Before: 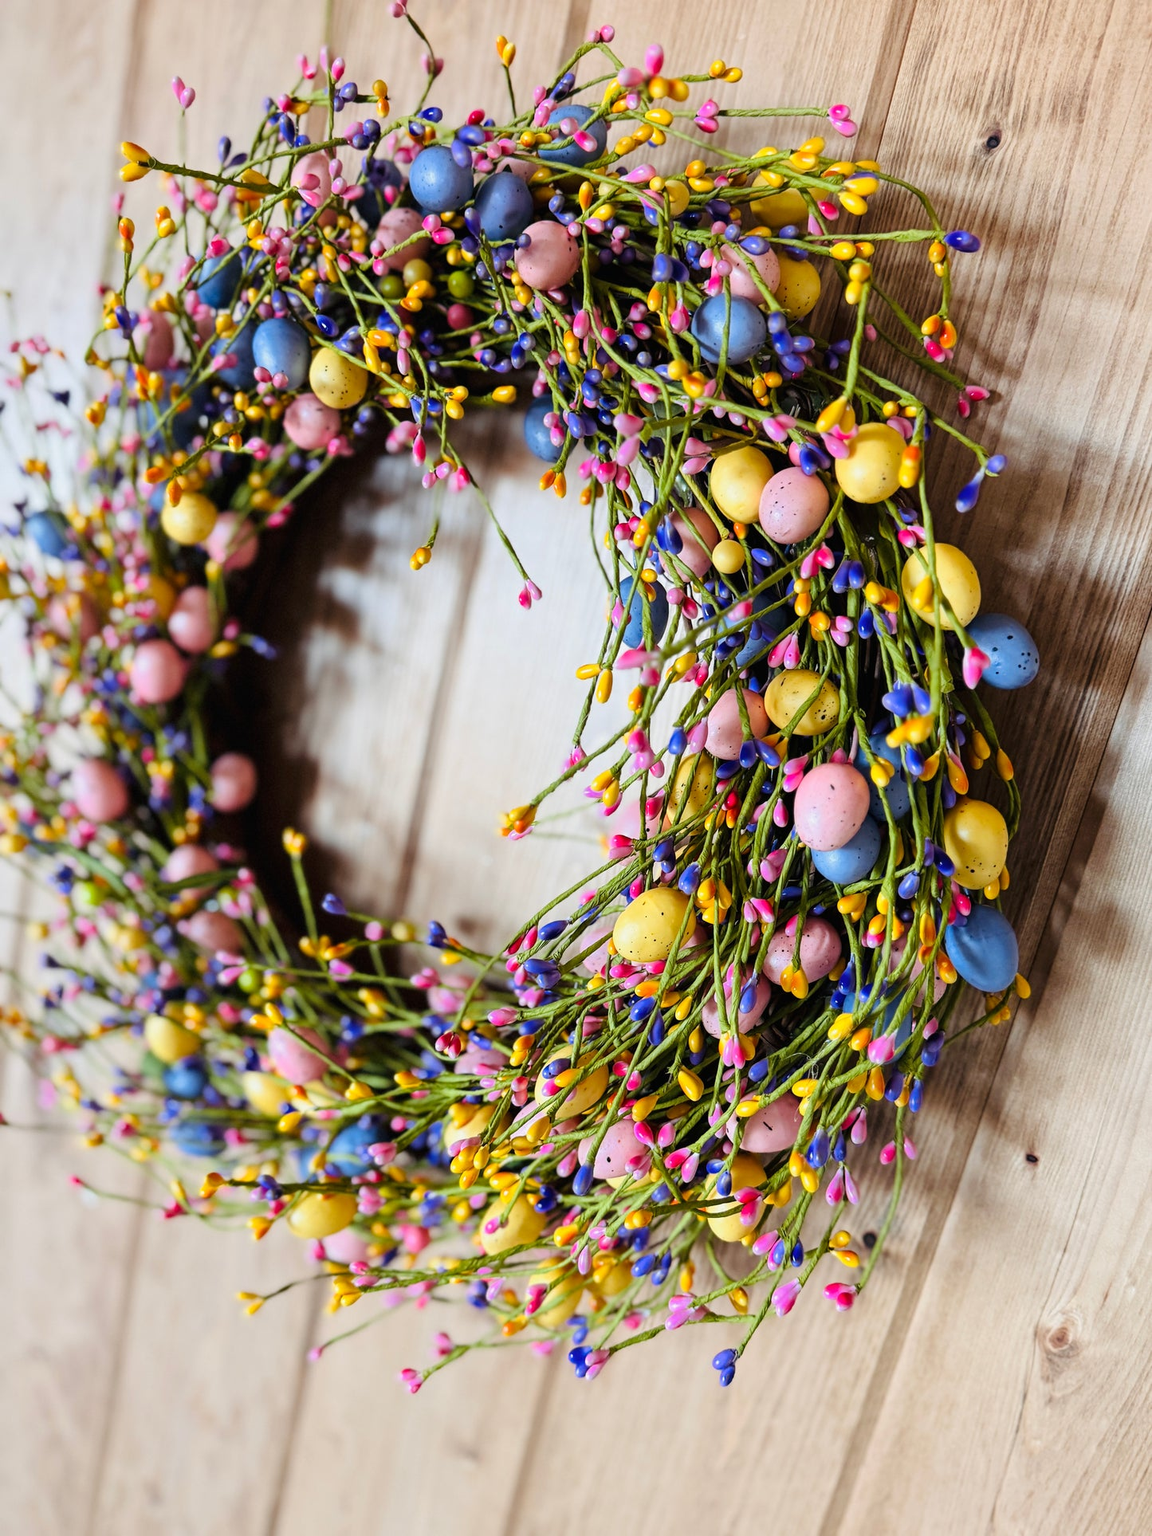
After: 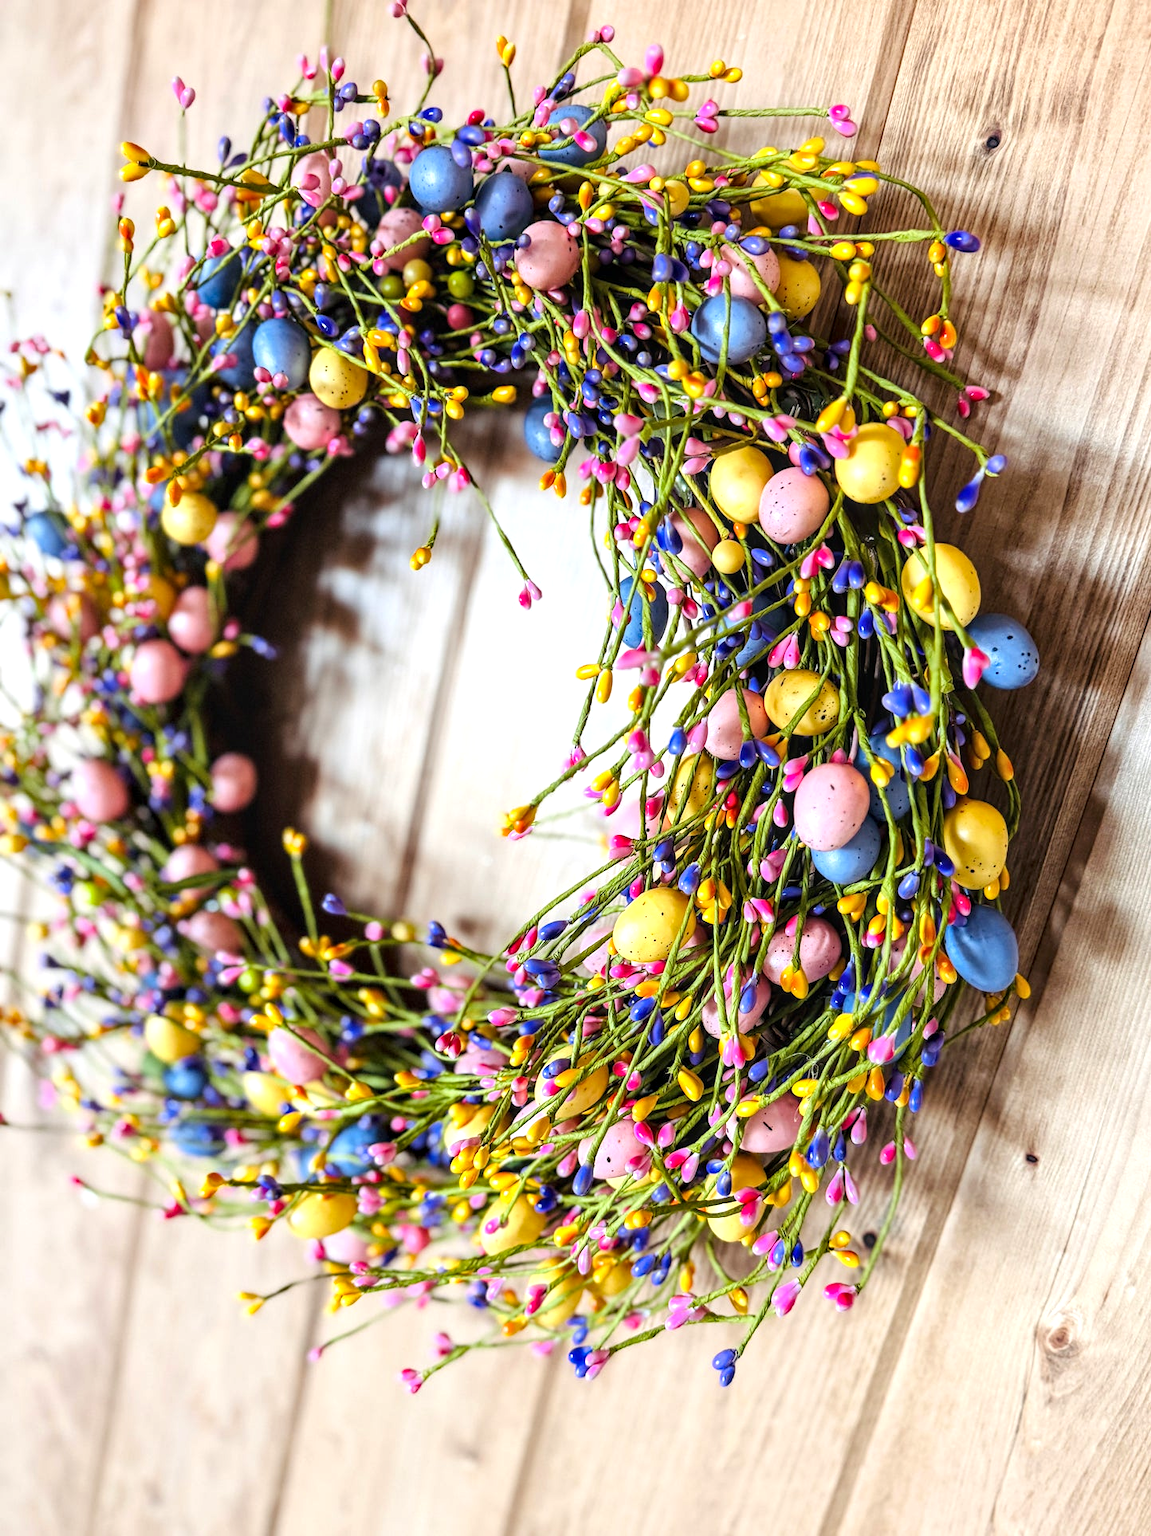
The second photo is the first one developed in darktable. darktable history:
local contrast: on, module defaults
exposure: black level correction 0.001, exposure 0.5 EV, compensate exposure bias true, compensate highlight preservation false
color balance: contrast fulcrum 17.78%
